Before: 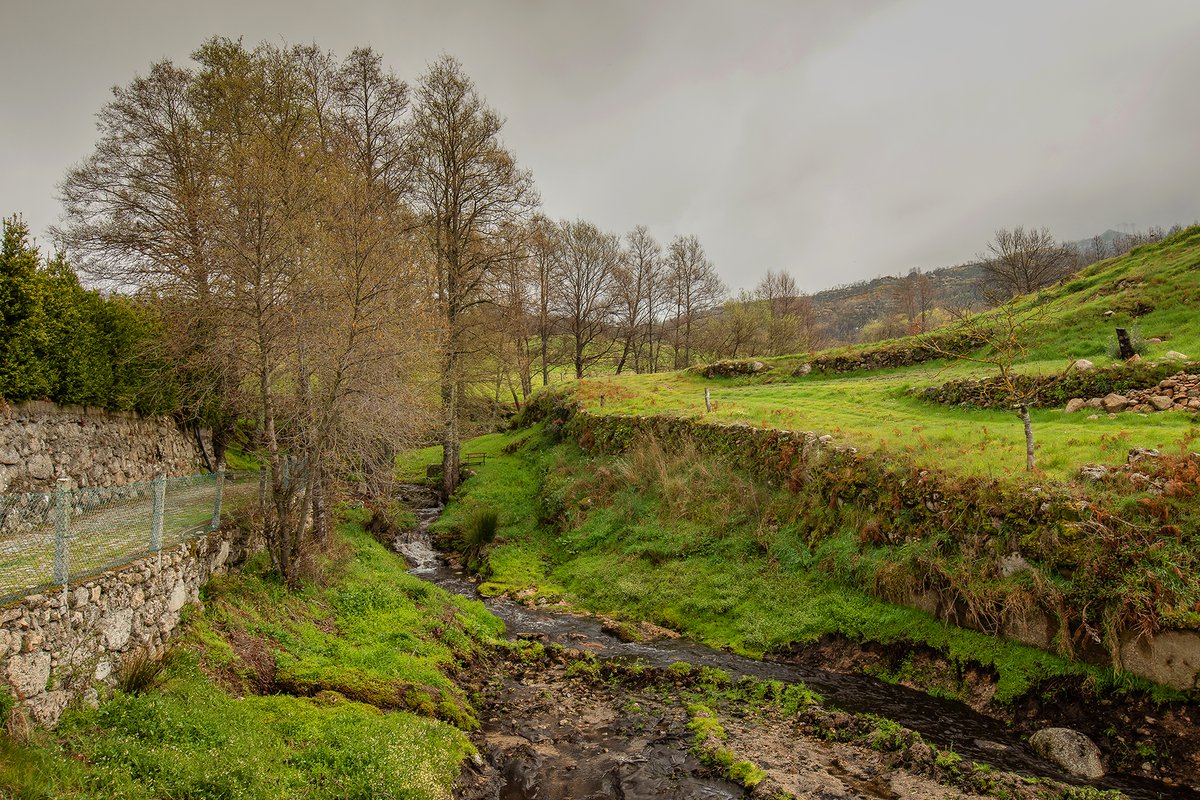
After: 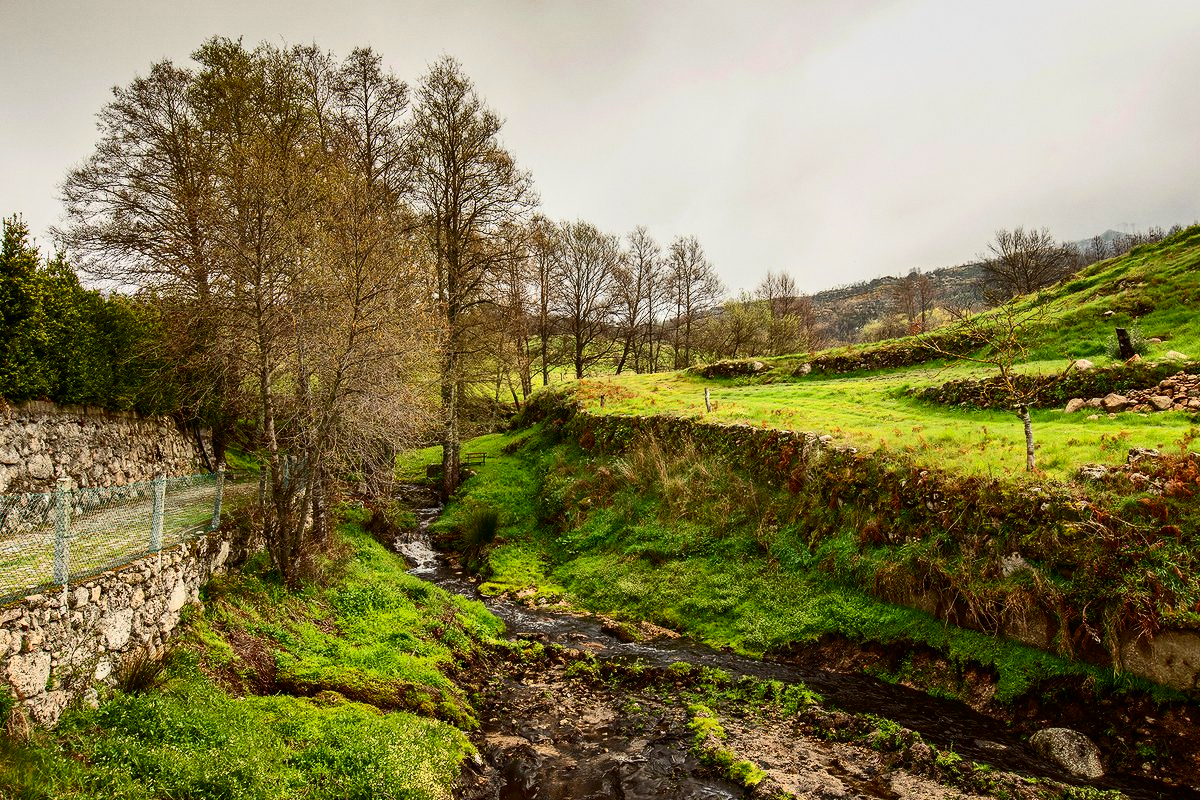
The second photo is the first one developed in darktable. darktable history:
contrast brightness saturation: contrast 0.4, brightness 0.05, saturation 0.25
grain: coarseness 0.09 ISO, strength 10%
